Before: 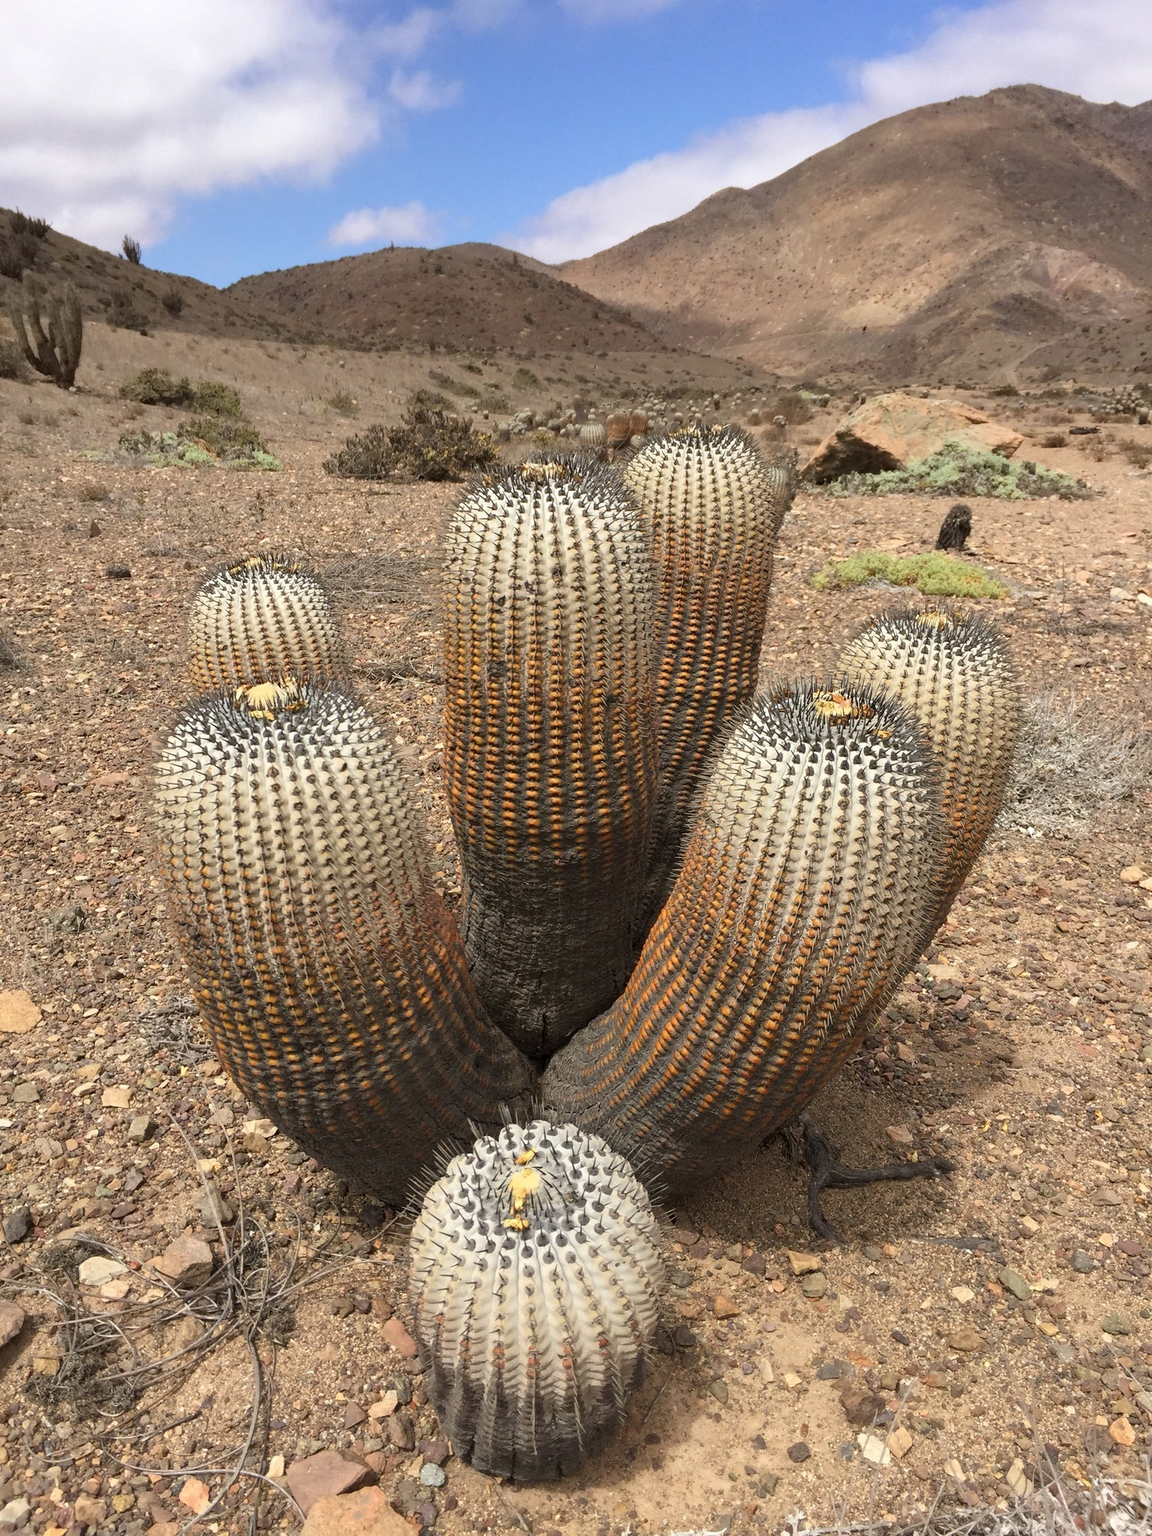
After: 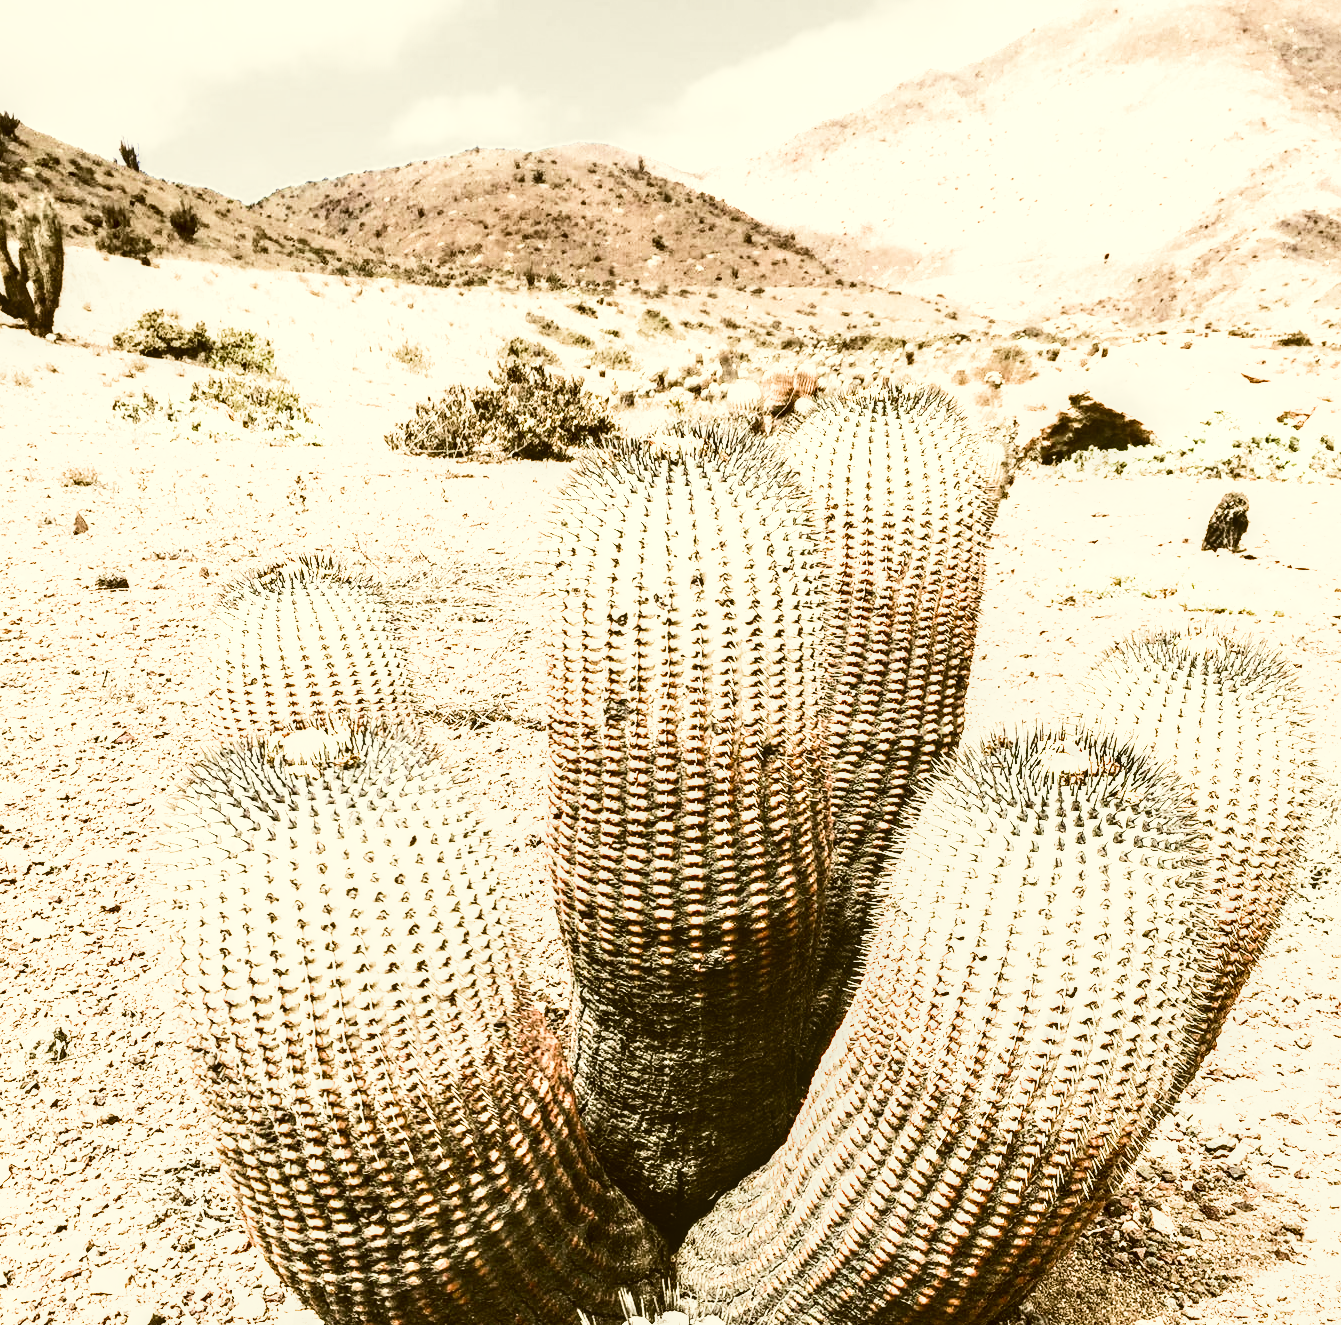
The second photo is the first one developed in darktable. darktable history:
contrast brightness saturation: contrast 0.414, brightness 0.097, saturation 0.206
crop: left 3.024%, top 8.887%, right 9.648%, bottom 26.374%
filmic rgb: black relative exposure -7.97 EV, white relative exposure 2.18 EV, hardness 7.02, add noise in highlights 0.002, color science v3 (2019), use custom middle-gray values true, contrast in highlights soft
local contrast: on, module defaults
tone equalizer: -8 EV -0.734 EV, -7 EV -0.679 EV, -6 EV -0.604 EV, -5 EV -0.415 EV, -3 EV 0.397 EV, -2 EV 0.6 EV, -1 EV 0.678 EV, +0 EV 0.755 EV, edges refinement/feathering 500, mask exposure compensation -1.57 EV, preserve details no
color correction: highlights a* -1.48, highlights b* 10.62, shadows a* 0.324, shadows b* 19.93
exposure: black level correction 0, exposure 1.199 EV, compensate exposure bias true, compensate highlight preservation false
